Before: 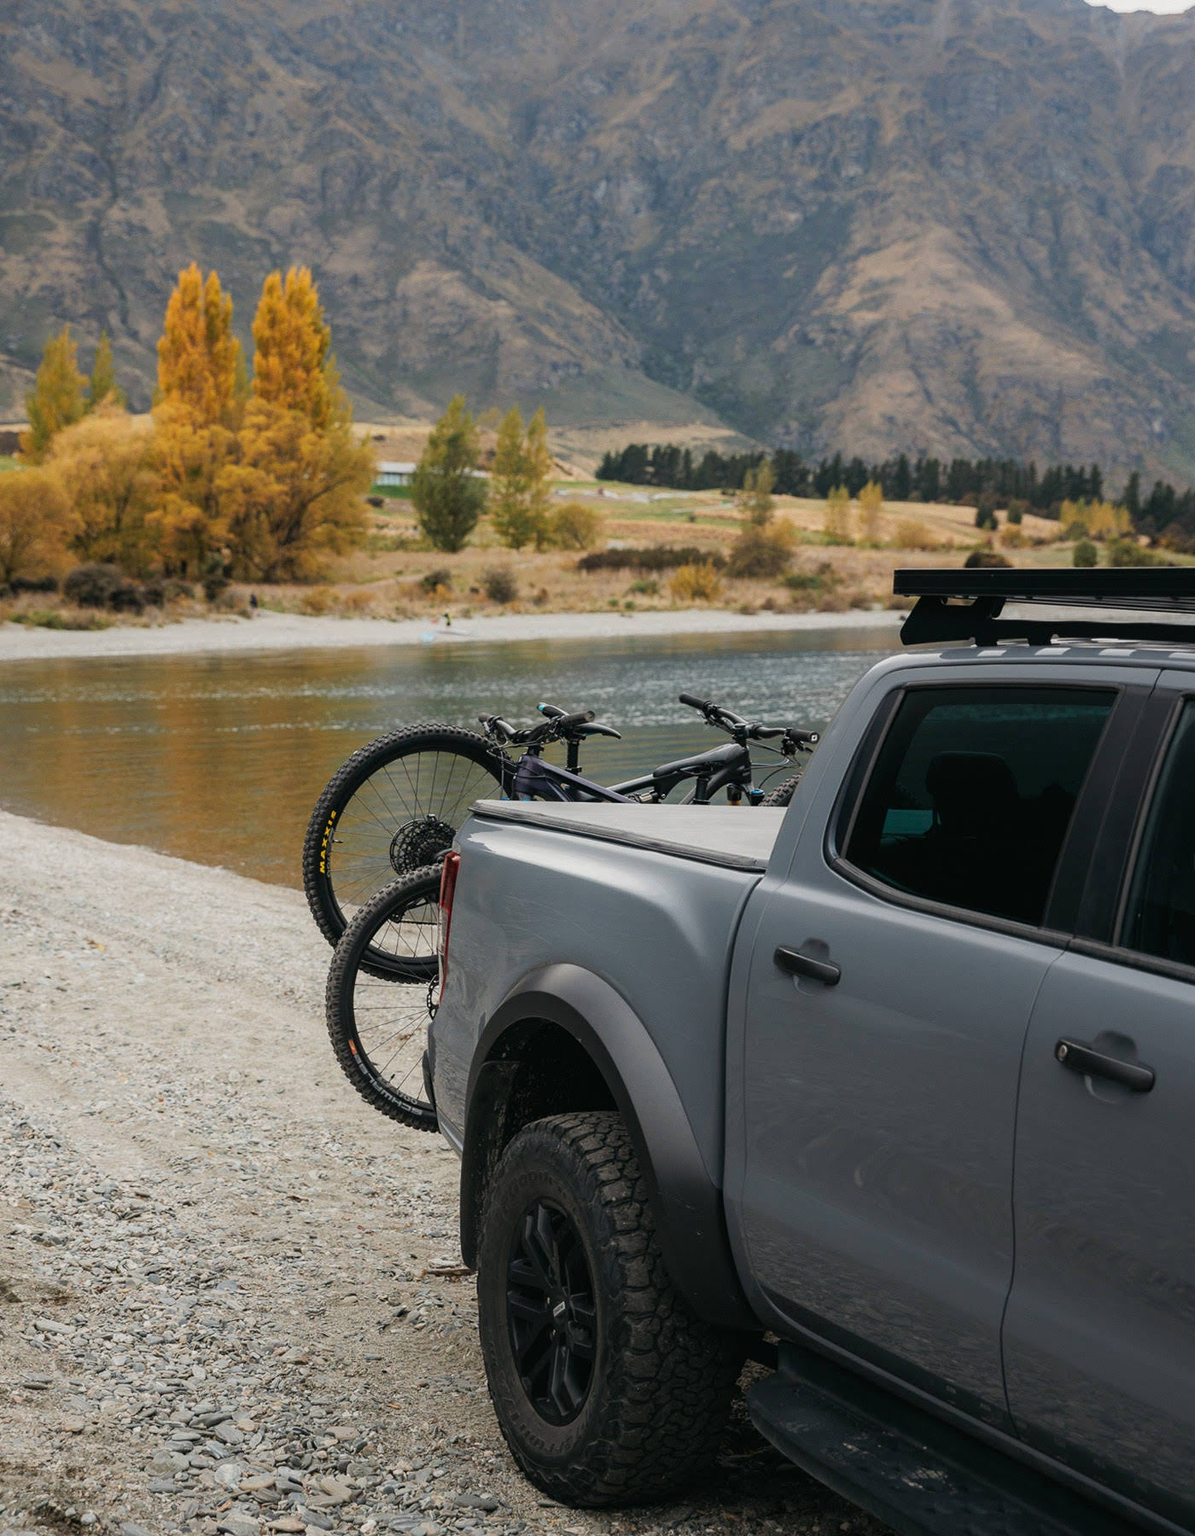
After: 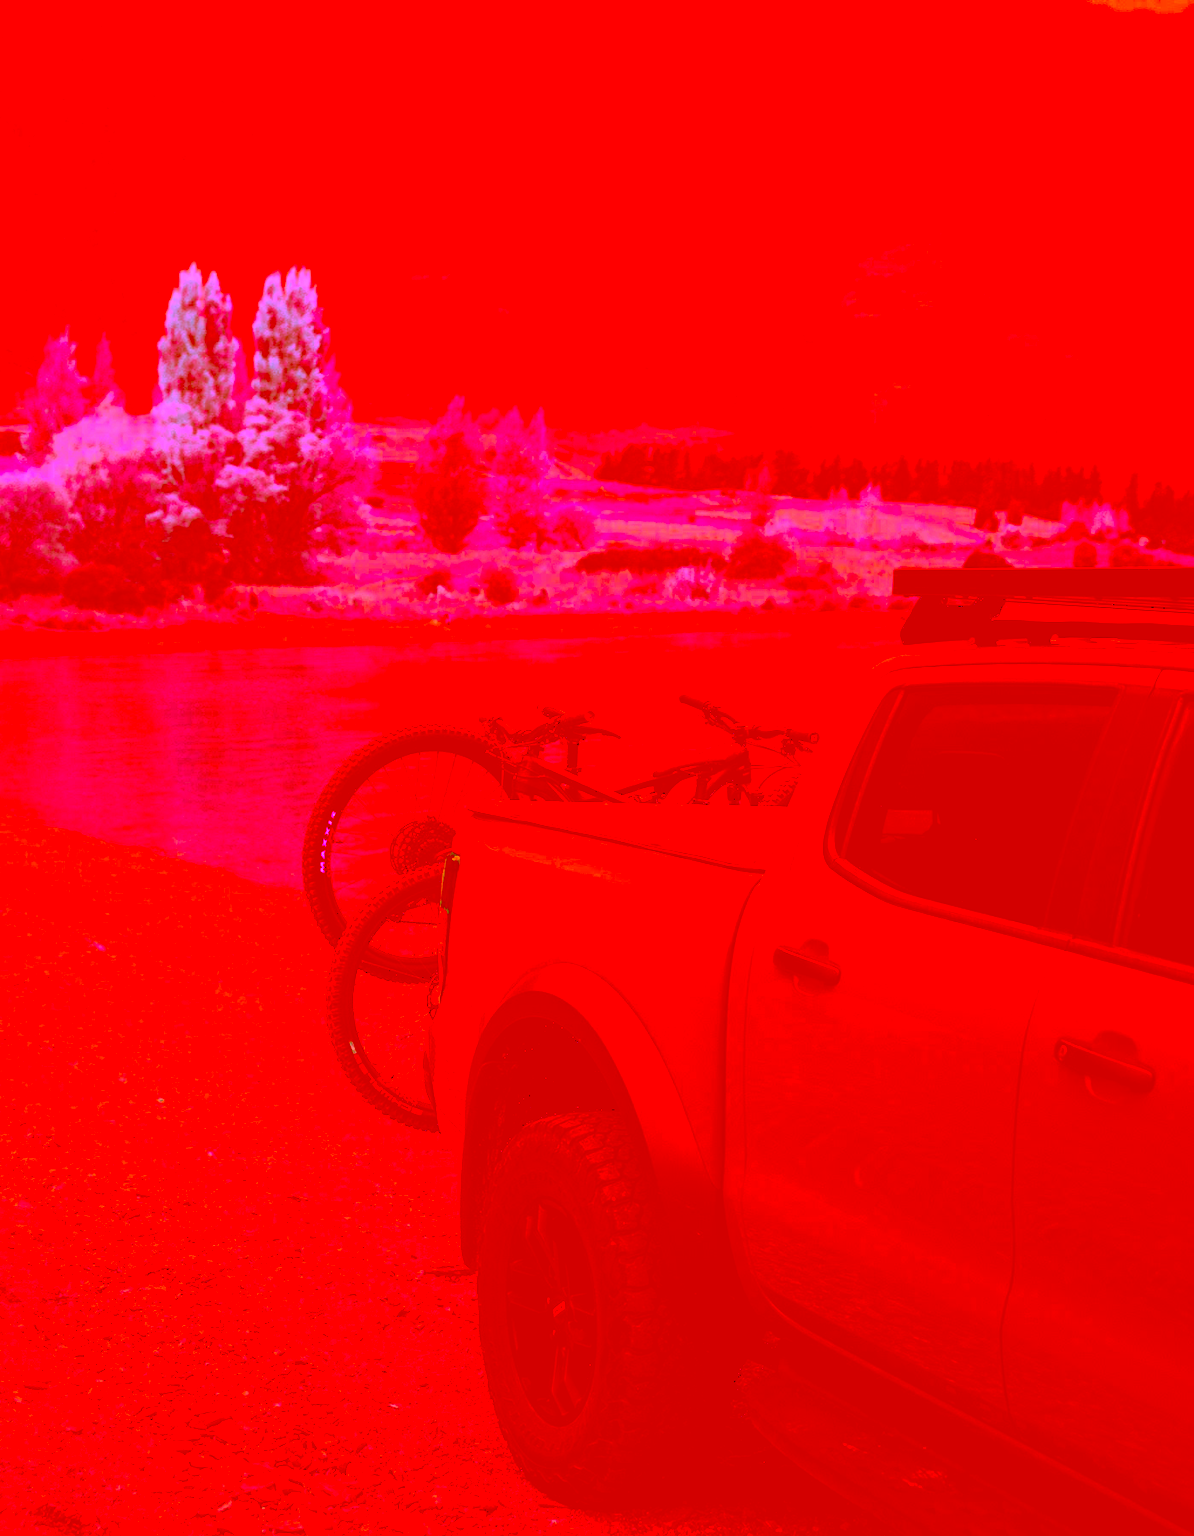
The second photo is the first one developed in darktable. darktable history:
tone curve: curves: ch0 [(0, 0) (0.003, 0.299) (0.011, 0.299) (0.025, 0.299) (0.044, 0.299) (0.069, 0.3) (0.1, 0.306) (0.136, 0.316) (0.177, 0.326) (0.224, 0.338) (0.277, 0.366) (0.335, 0.406) (0.399, 0.462) (0.468, 0.533) (0.543, 0.607) (0.623, 0.7) (0.709, 0.775) (0.801, 0.843) (0.898, 0.903) (1, 1)], preserve colors none
color correction: highlights a* -39.68, highlights b* -40, shadows a* -40, shadows b* -40, saturation -3
